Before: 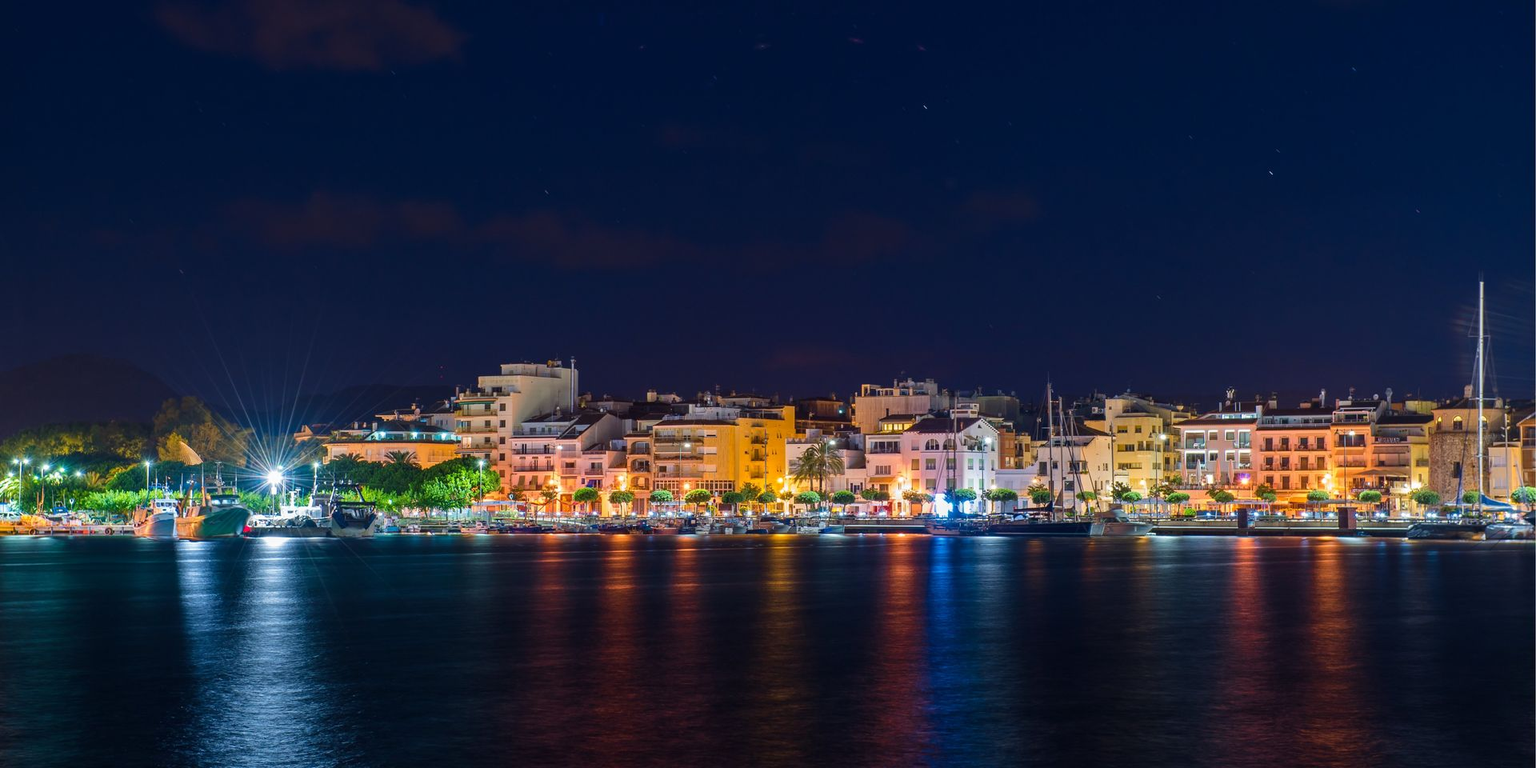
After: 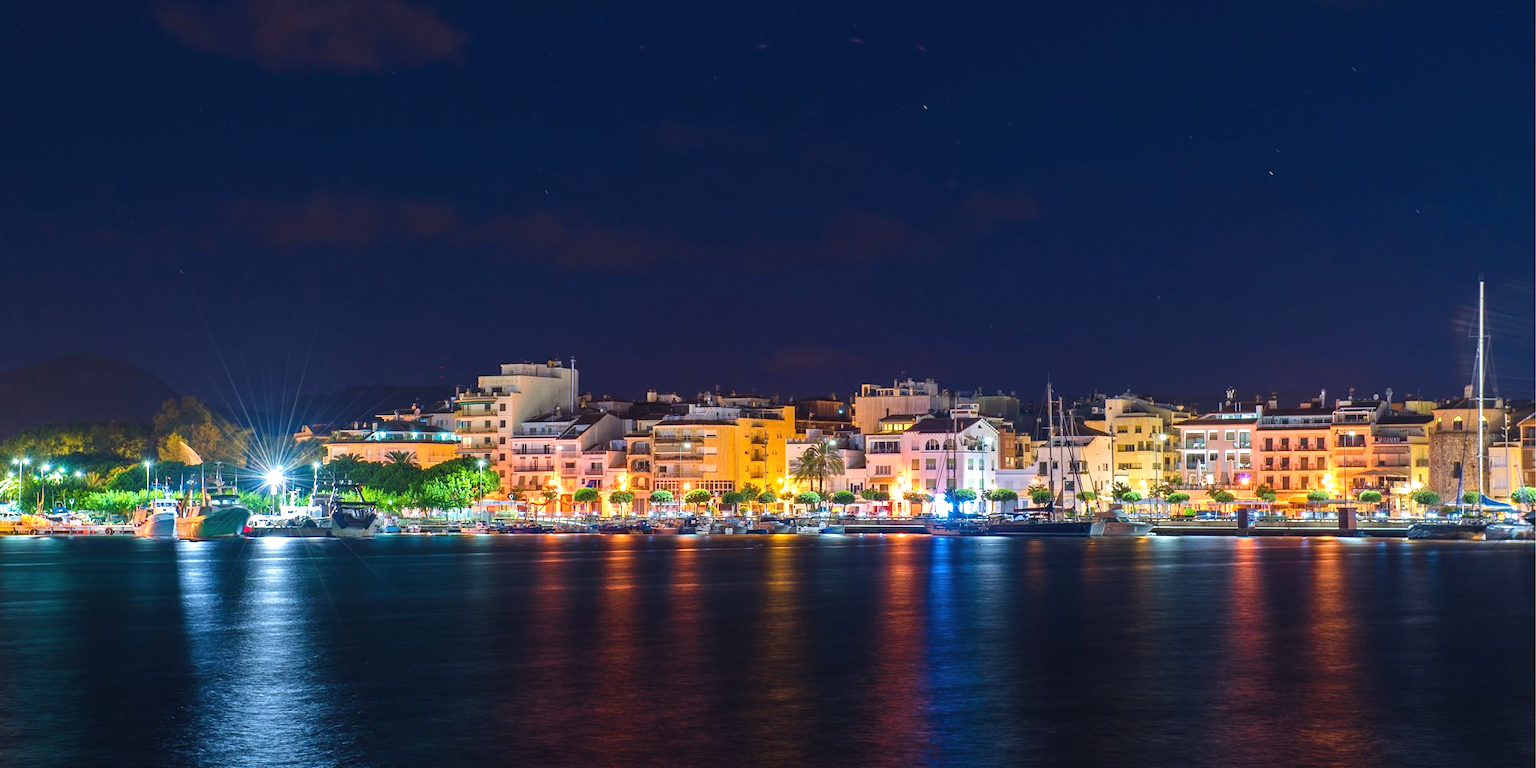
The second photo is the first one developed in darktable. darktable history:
exposure: black level correction -0.002, exposure 0.534 EV, compensate highlight preservation false
